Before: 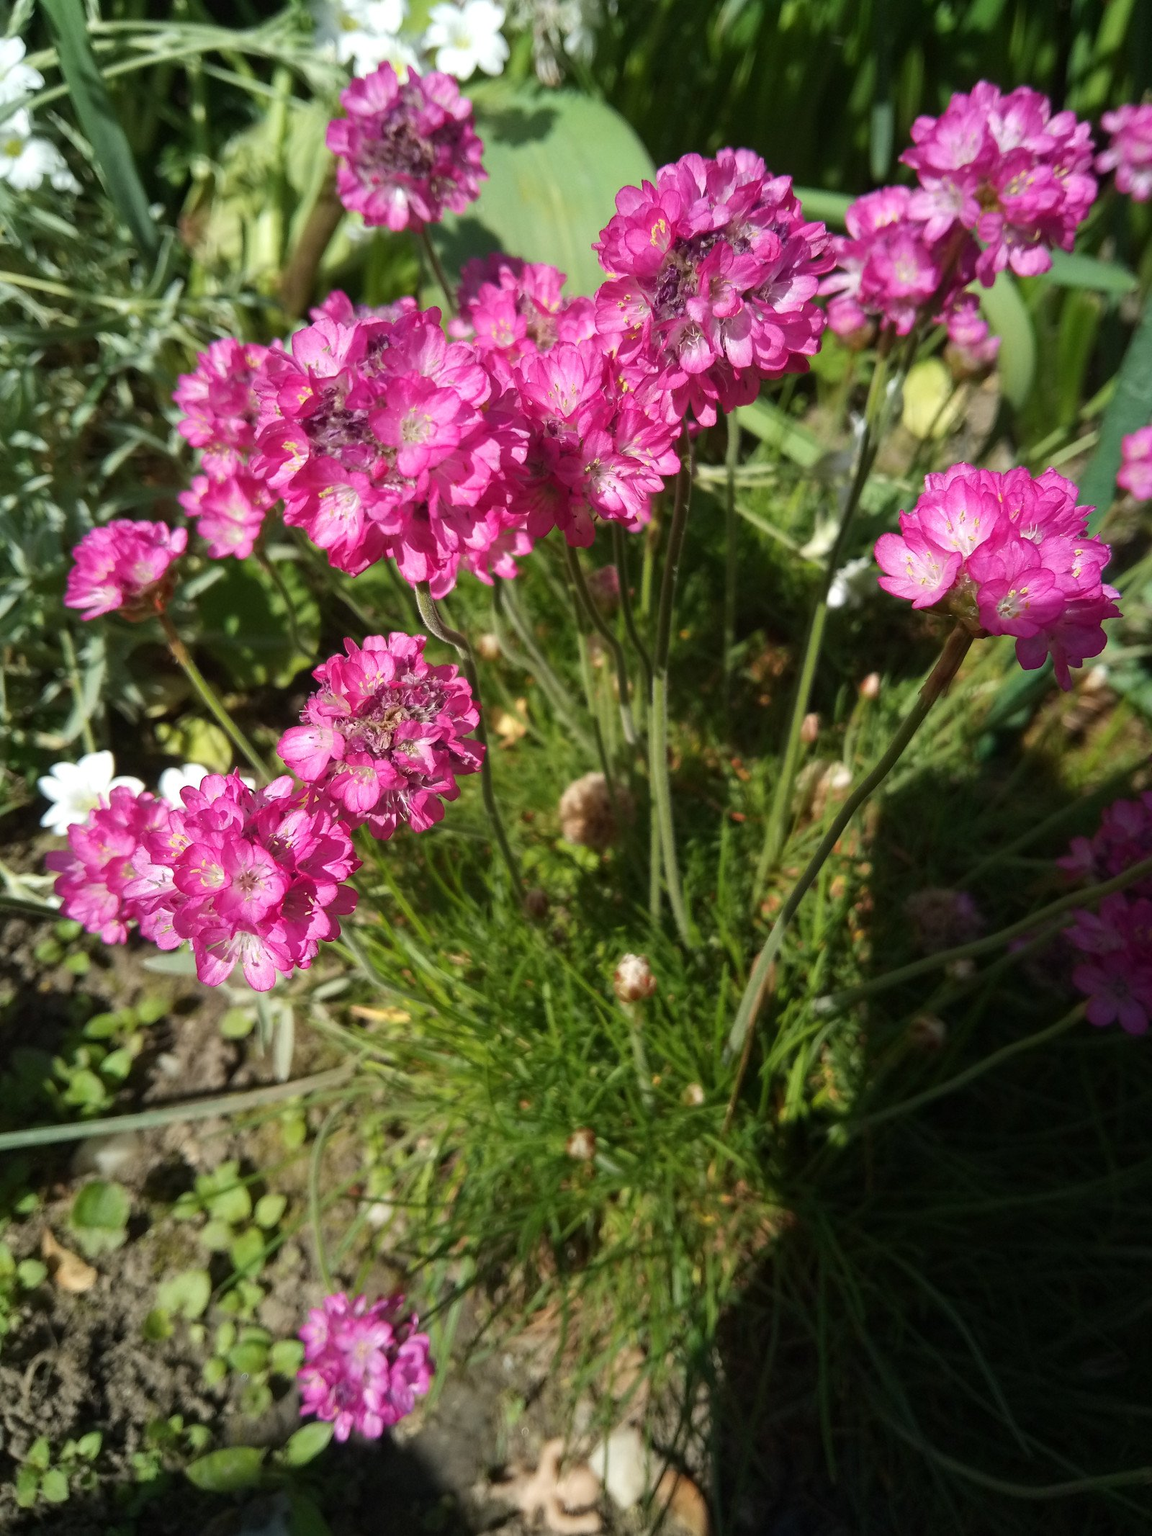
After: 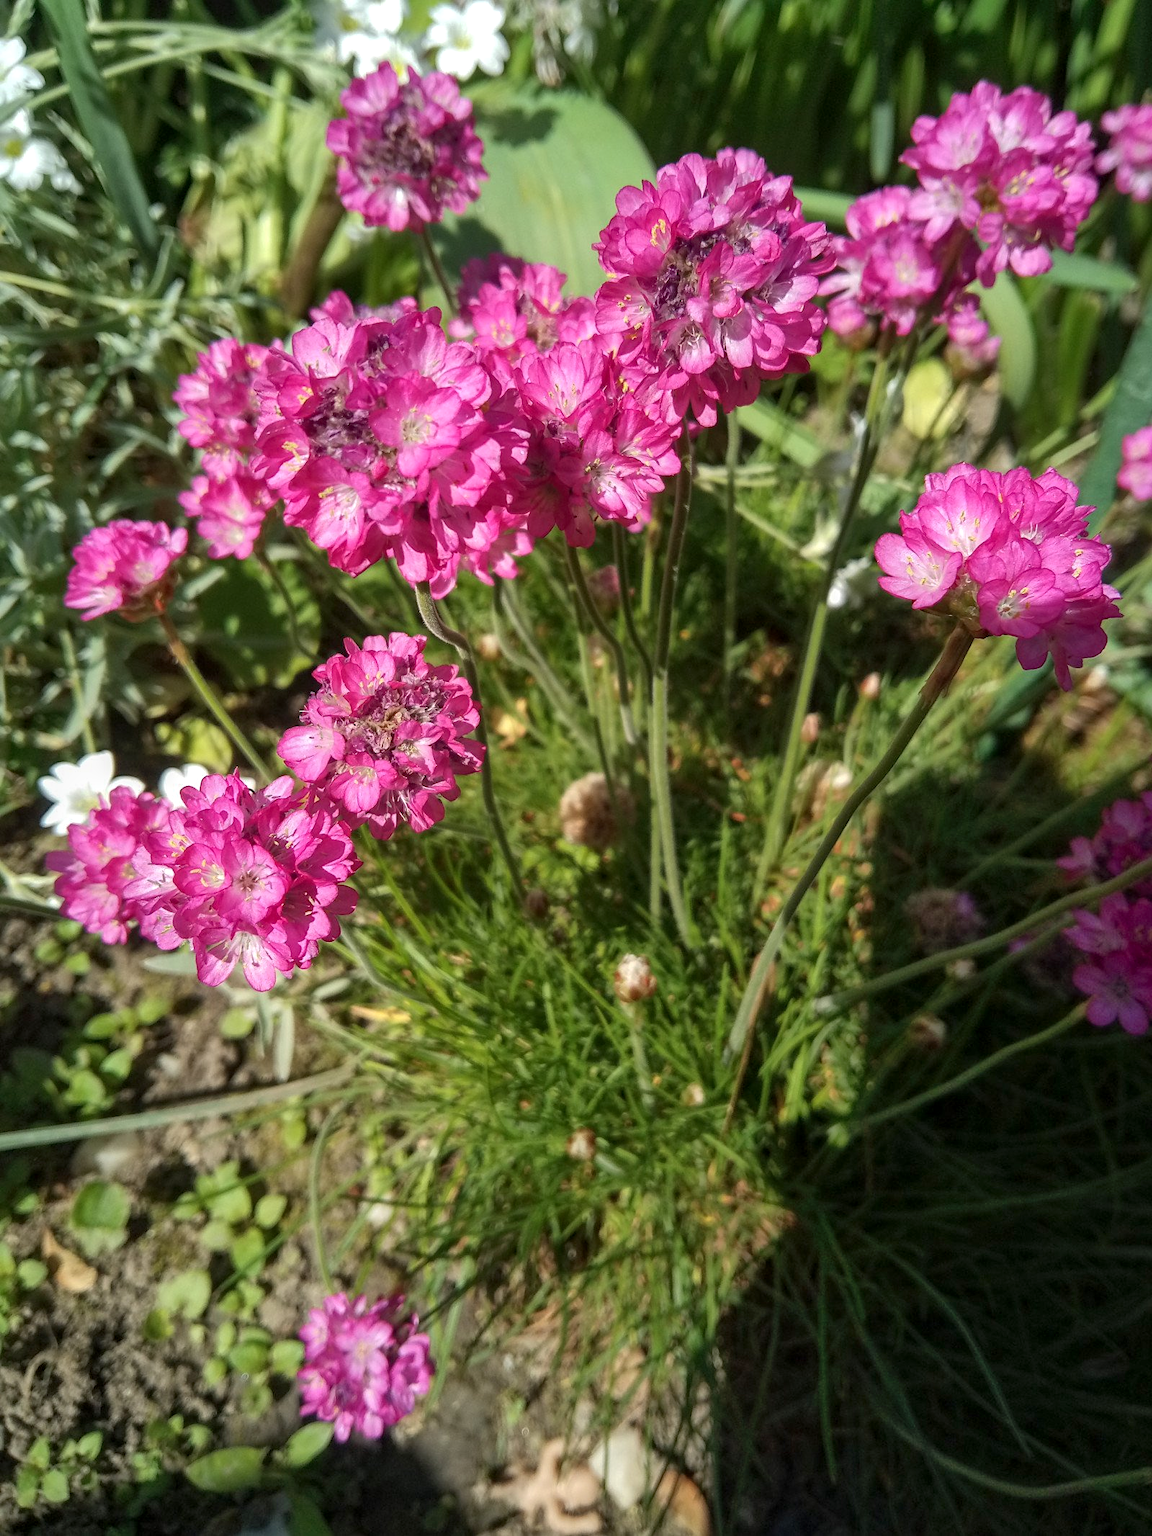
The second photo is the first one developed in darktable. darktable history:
sharpen: amount 0.206
local contrast: on, module defaults
shadows and highlights: on, module defaults
